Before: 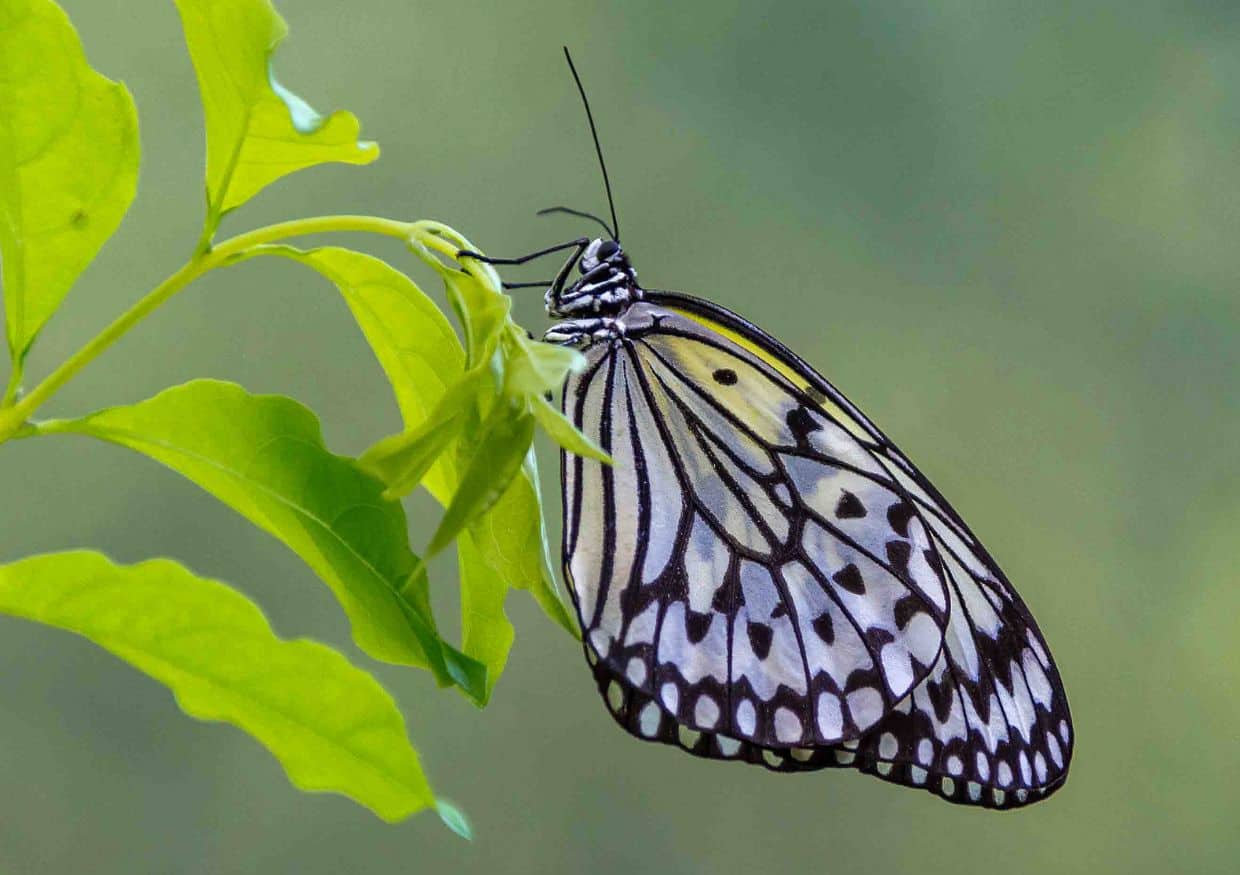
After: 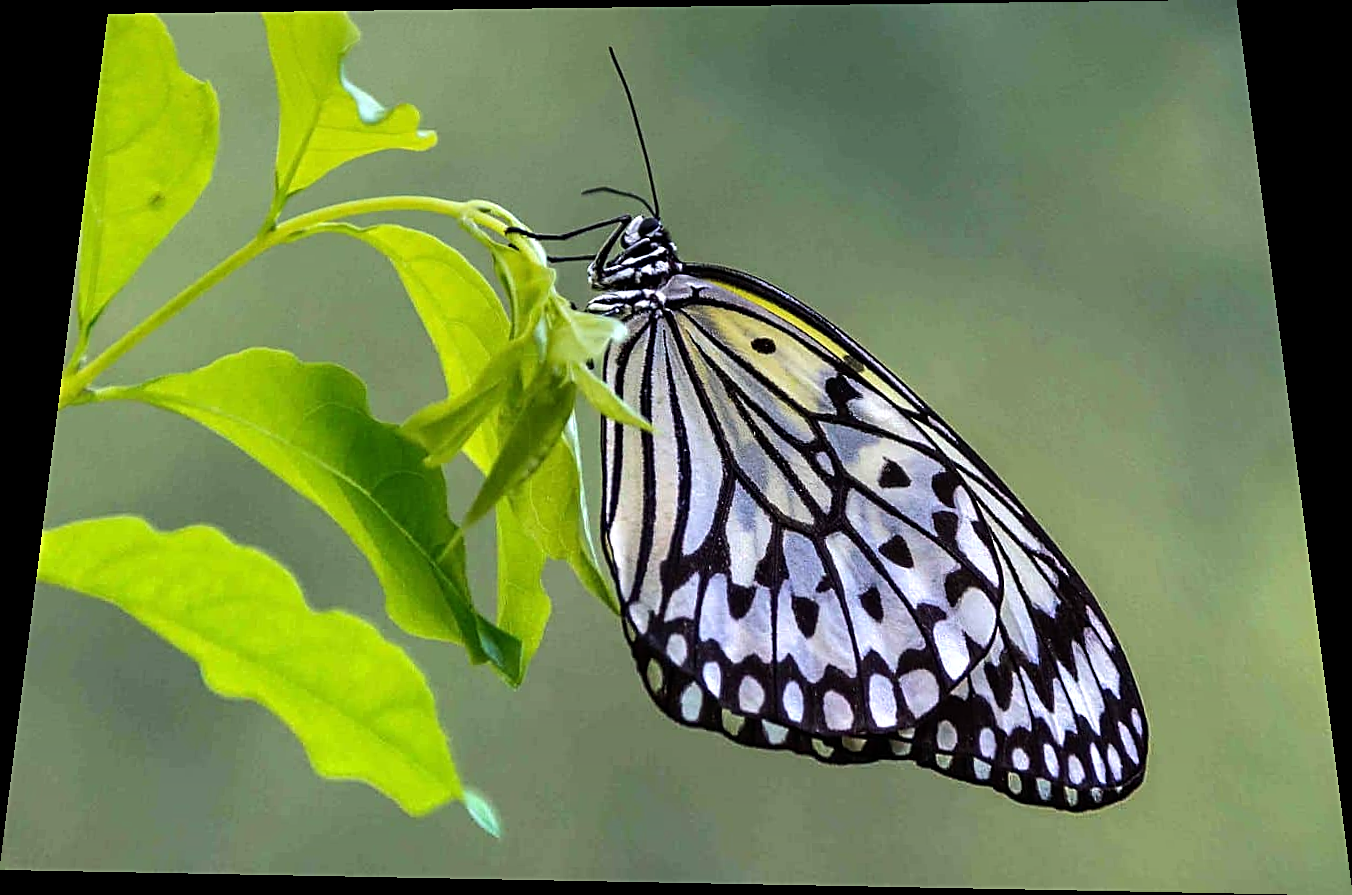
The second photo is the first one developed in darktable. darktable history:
graduated density: on, module defaults
rotate and perspective: rotation 0.128°, lens shift (vertical) -0.181, lens shift (horizontal) -0.044, shear 0.001, automatic cropping off
sharpen: on, module defaults
tone equalizer: -8 EV -0.75 EV, -7 EV -0.7 EV, -6 EV -0.6 EV, -5 EV -0.4 EV, -3 EV 0.4 EV, -2 EV 0.6 EV, -1 EV 0.7 EV, +0 EV 0.75 EV, edges refinement/feathering 500, mask exposure compensation -1.57 EV, preserve details no
